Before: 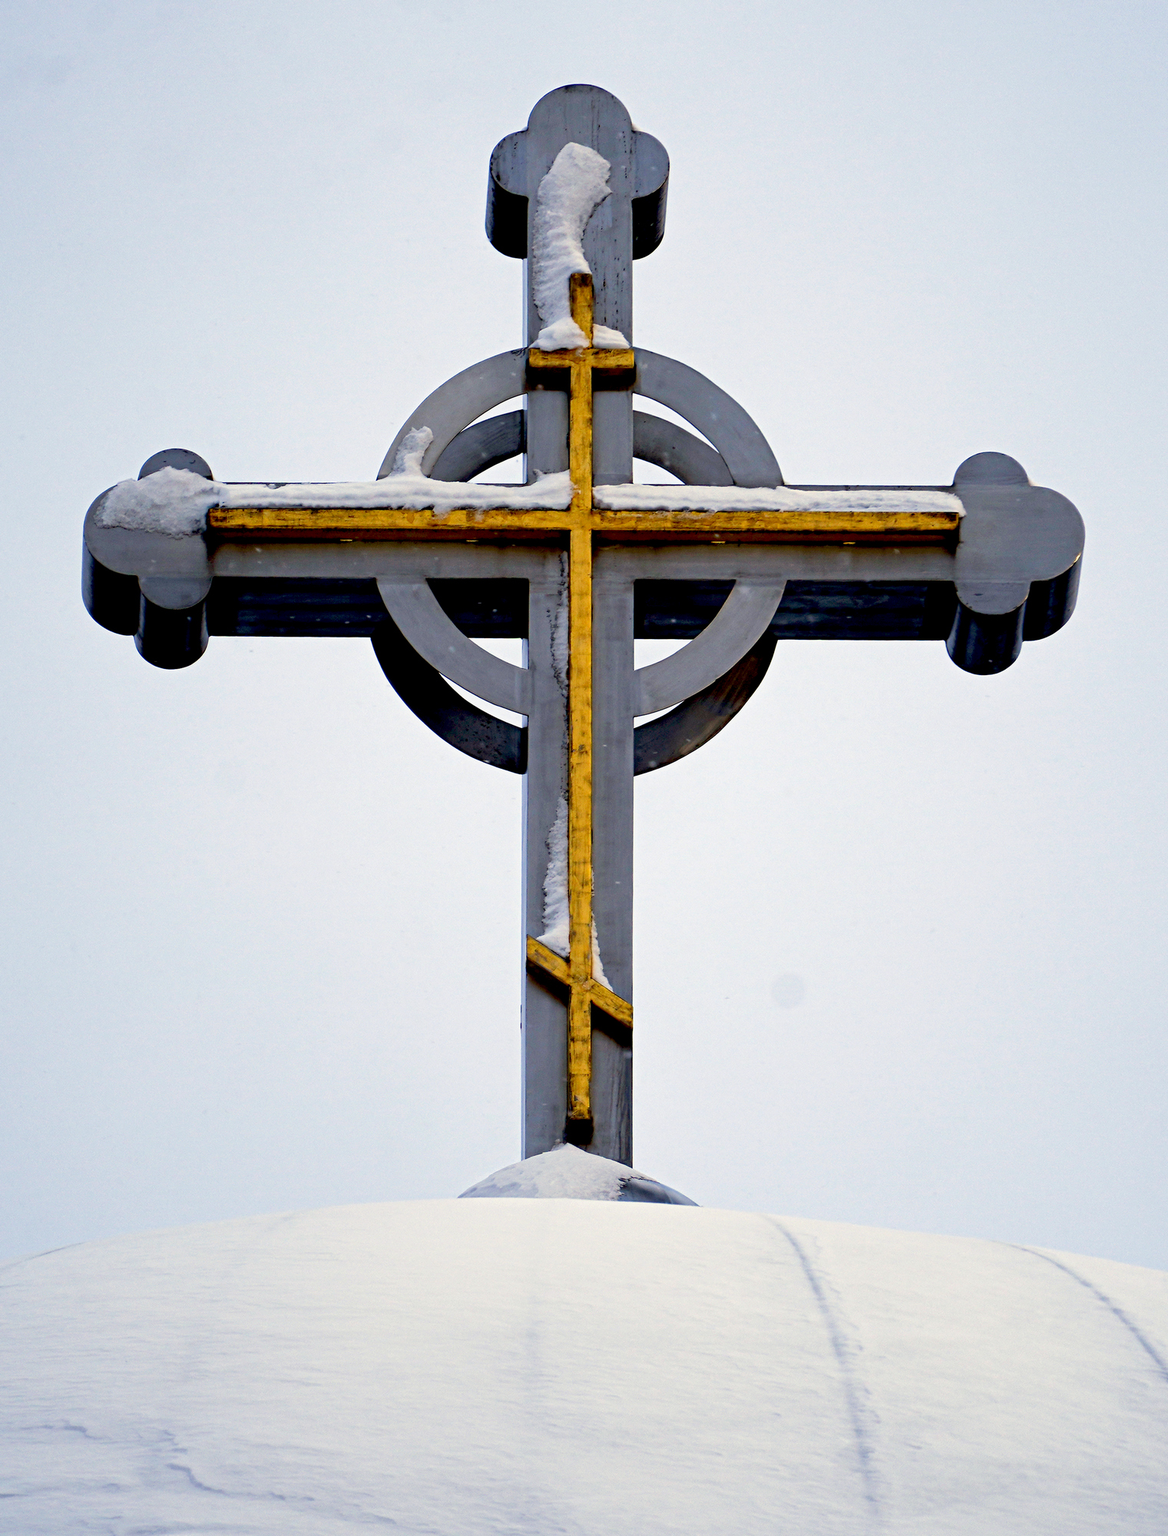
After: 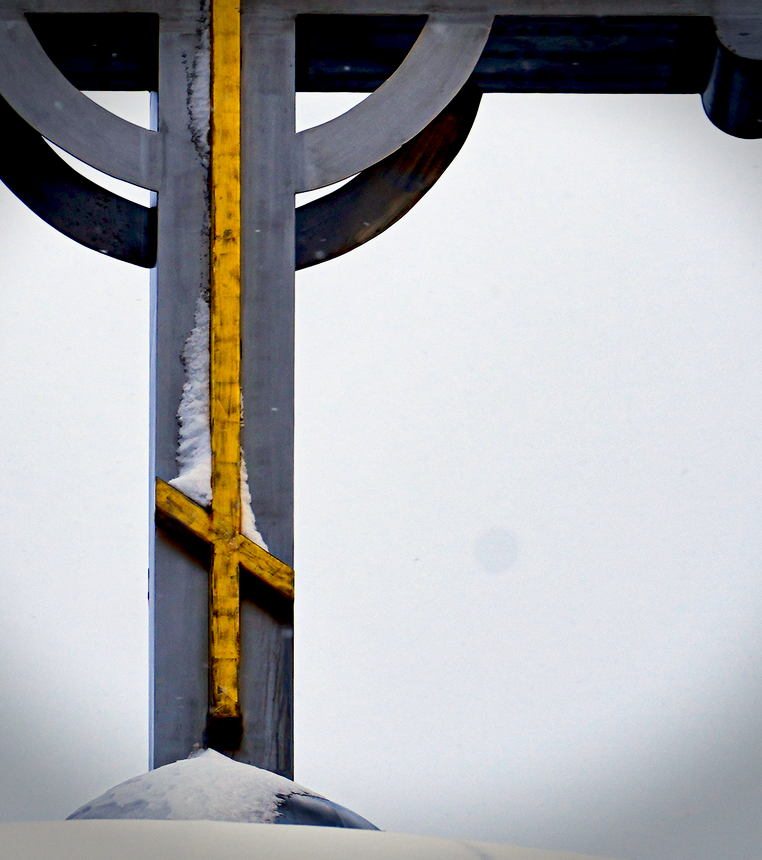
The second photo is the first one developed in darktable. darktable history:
contrast brightness saturation: contrast 0.13, brightness -0.054, saturation 0.158
vignetting: fall-off start 89.49%, fall-off radius 43.84%, brightness -0.571, saturation -0.003, width/height ratio 1.168, dithering 16-bit output
shadows and highlights: shadows 31.97, highlights -32.03, soften with gaussian
crop: left 34.88%, top 37.044%, right 15.012%, bottom 19.95%
